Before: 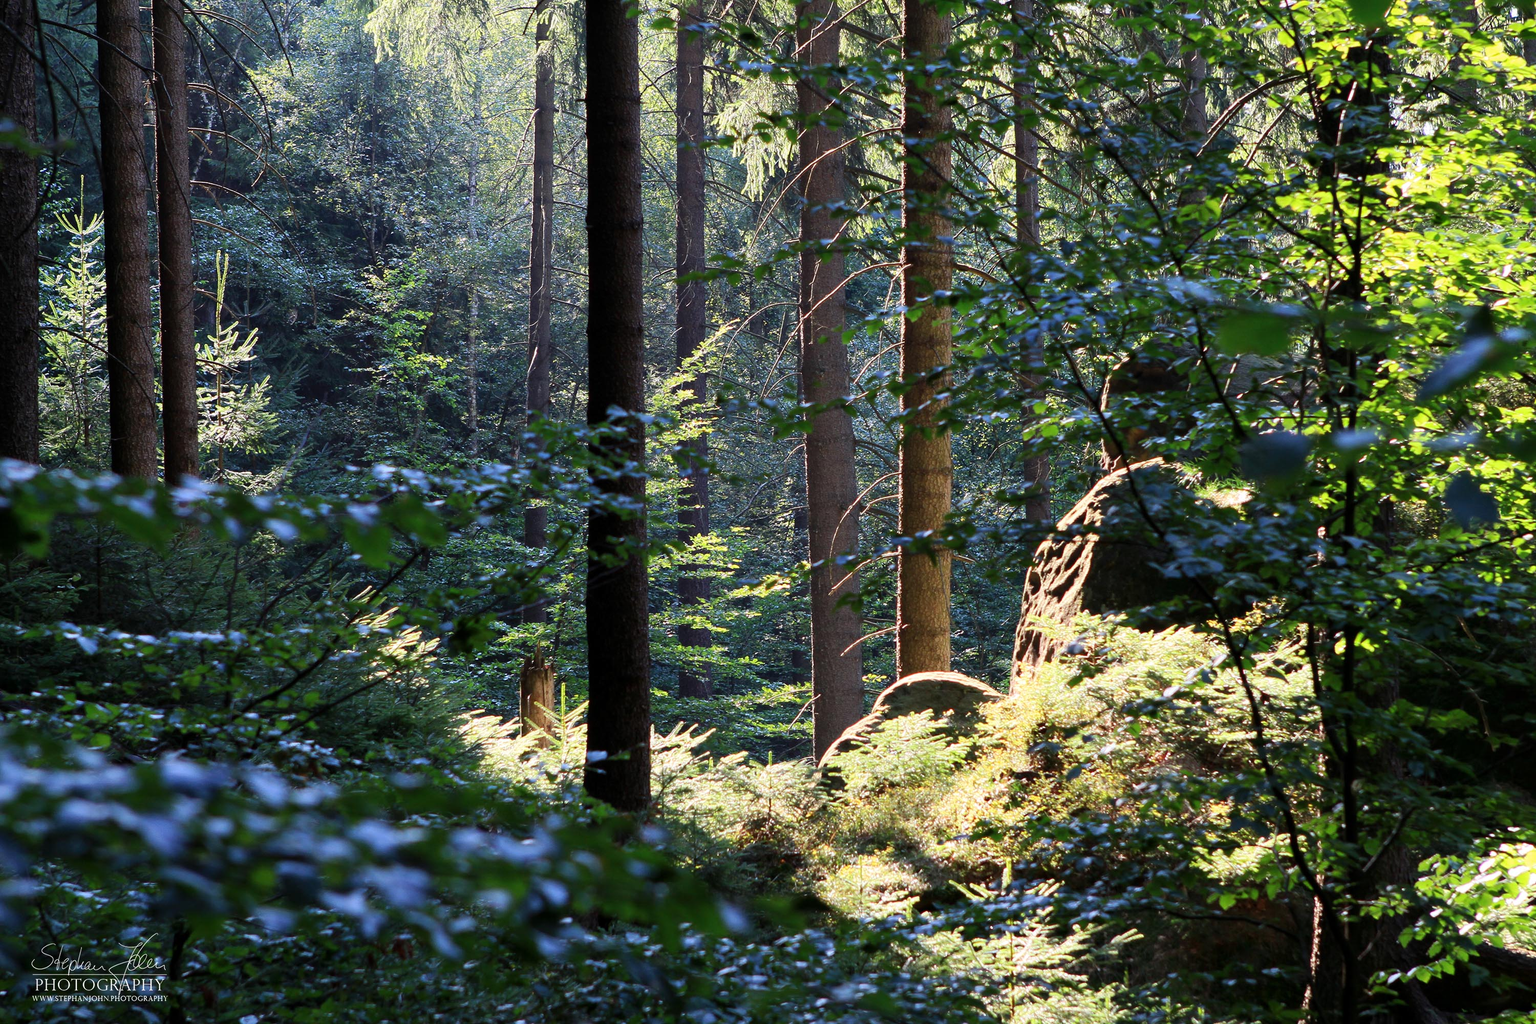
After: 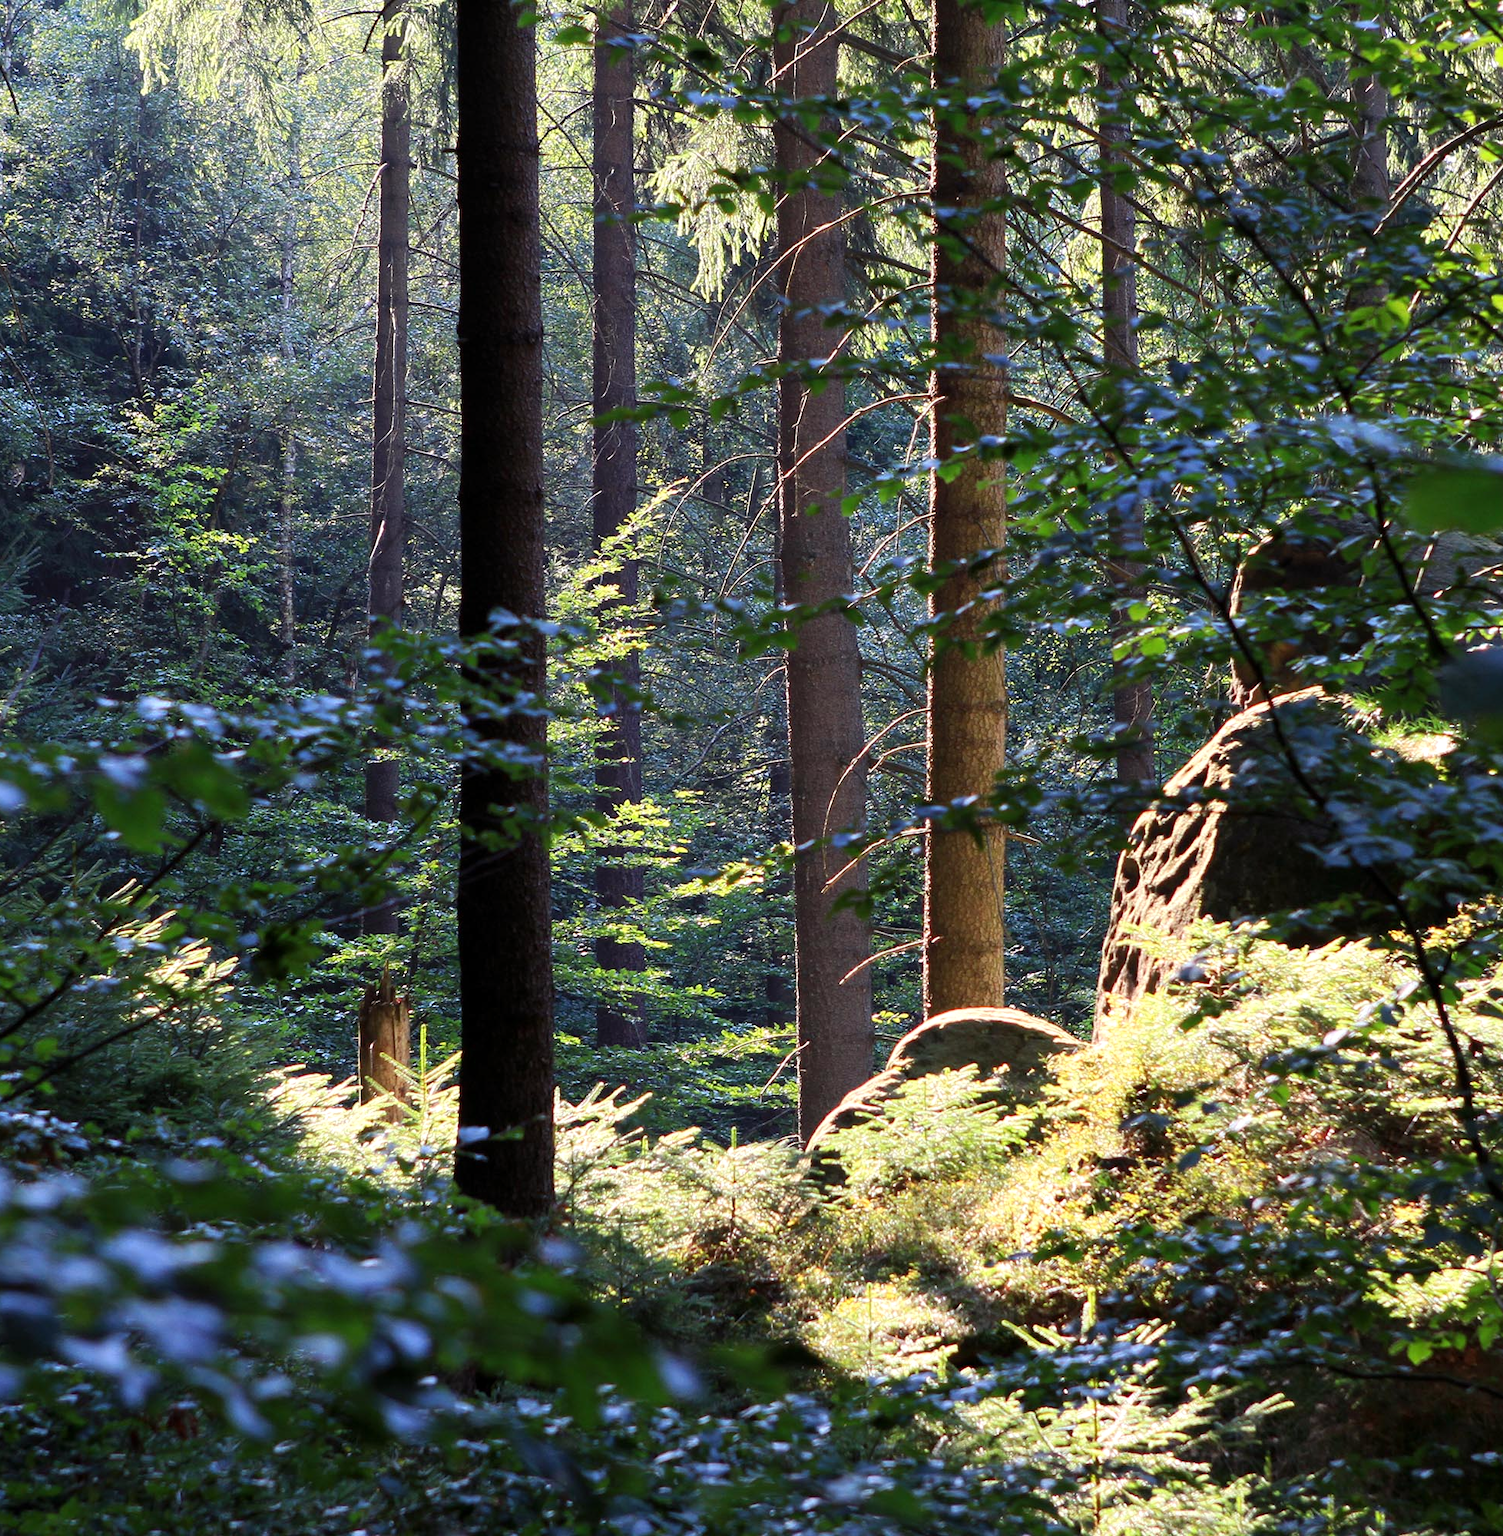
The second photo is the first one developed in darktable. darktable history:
color balance rgb: shadows lift › chroma 1.938%, shadows lift › hue 265.43°, power › chroma 0.303%, power › hue 21.99°, perceptual saturation grading › global saturation -0.071%, perceptual brilliance grading › global brilliance 2.626%
crop and rotate: left 18.326%, right 16.403%
